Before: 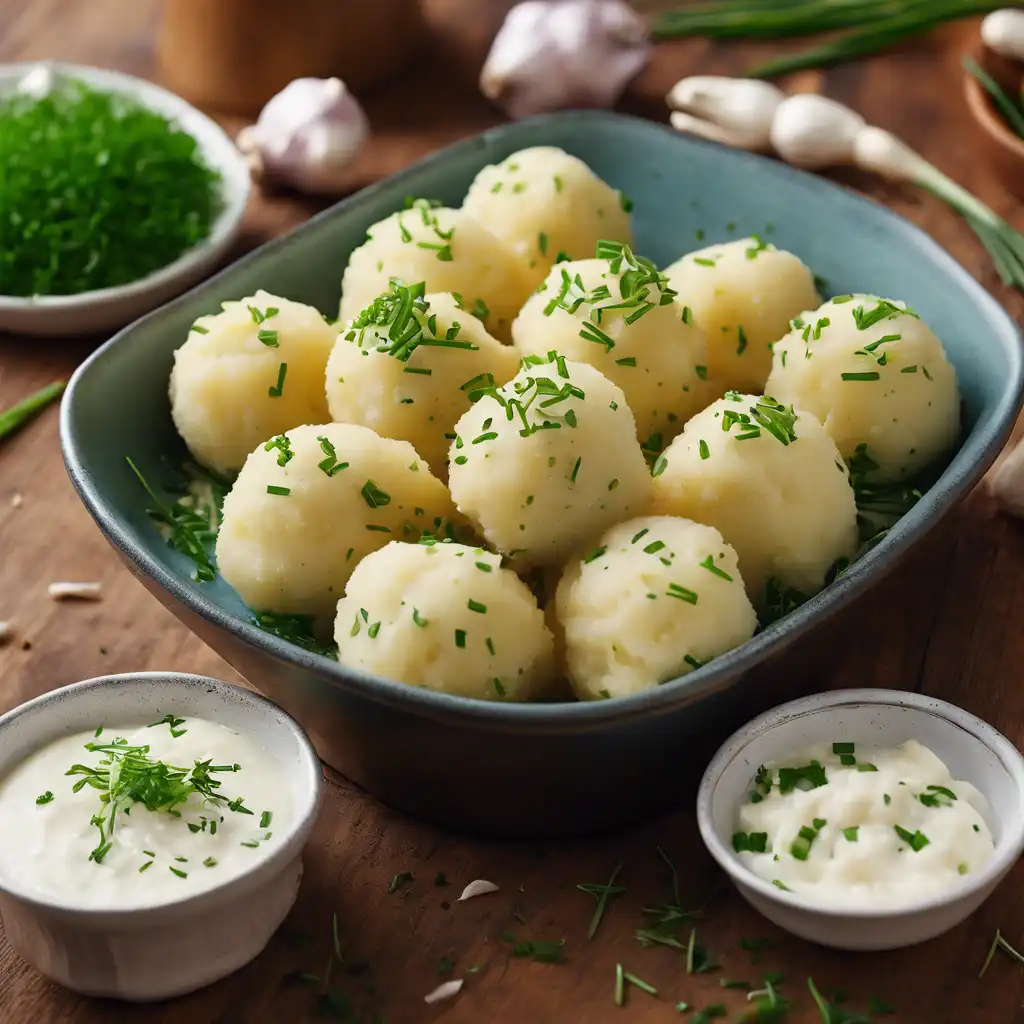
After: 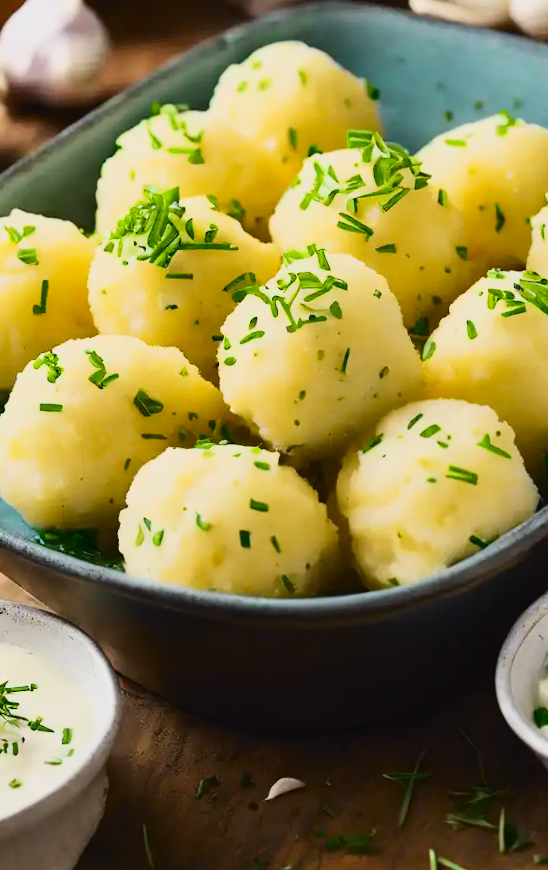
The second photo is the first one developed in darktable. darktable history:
rotate and perspective: rotation -4.98°, automatic cropping off
crop and rotate: angle 0.02°, left 24.353%, top 13.219%, right 26.156%, bottom 8.224%
tone curve: curves: ch0 [(0, 0.021) (0.104, 0.093) (0.236, 0.234) (0.456, 0.566) (0.647, 0.78) (0.864, 0.9) (1, 0.932)]; ch1 [(0, 0) (0.353, 0.344) (0.43, 0.401) (0.479, 0.476) (0.502, 0.504) (0.544, 0.534) (0.566, 0.566) (0.612, 0.621) (0.657, 0.679) (1, 1)]; ch2 [(0, 0) (0.34, 0.314) (0.434, 0.43) (0.5, 0.498) (0.528, 0.536) (0.56, 0.576) (0.595, 0.638) (0.644, 0.729) (1, 1)], color space Lab, independent channels, preserve colors none
